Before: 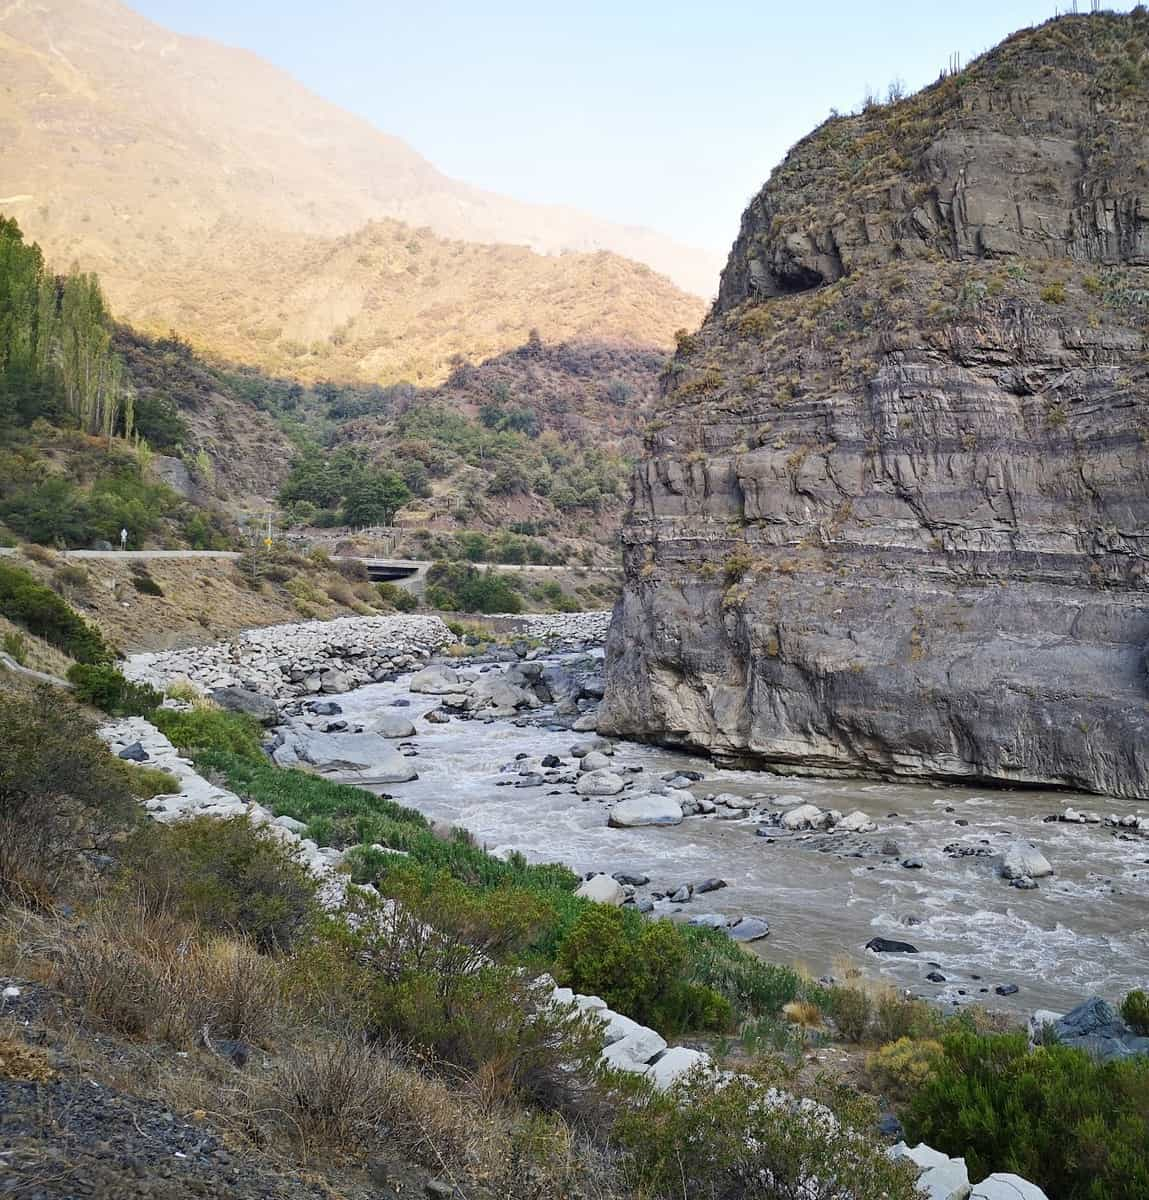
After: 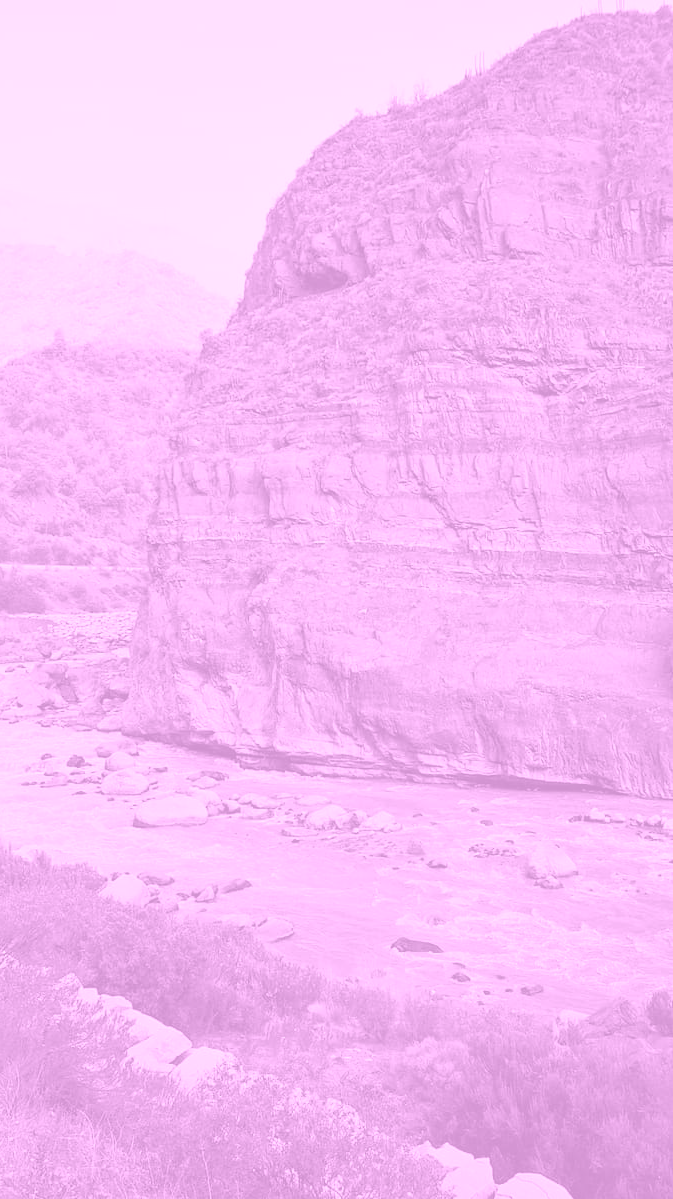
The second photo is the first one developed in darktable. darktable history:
colorize: hue 331.2°, saturation 75%, source mix 30.28%, lightness 70.52%, version 1
crop: left 41.402%
